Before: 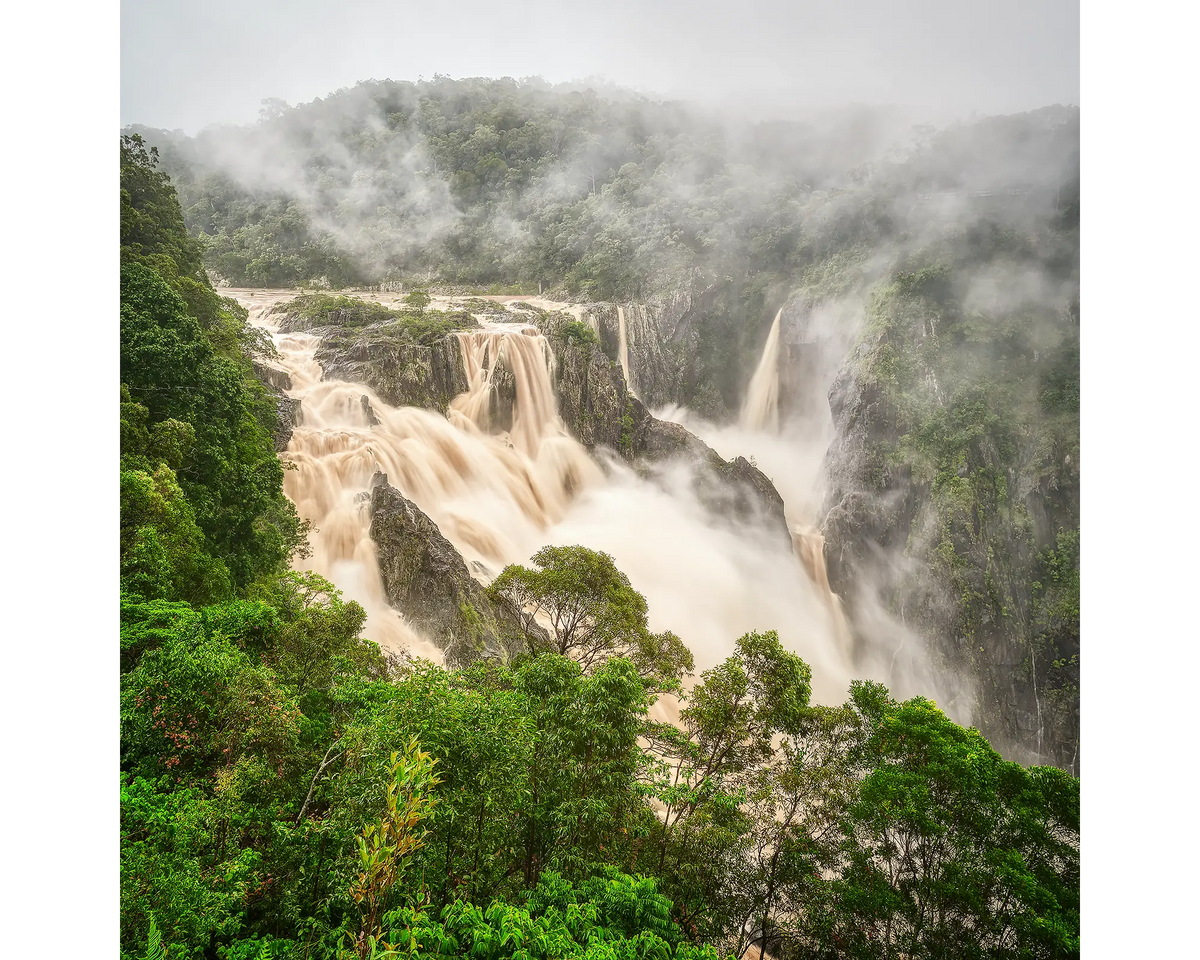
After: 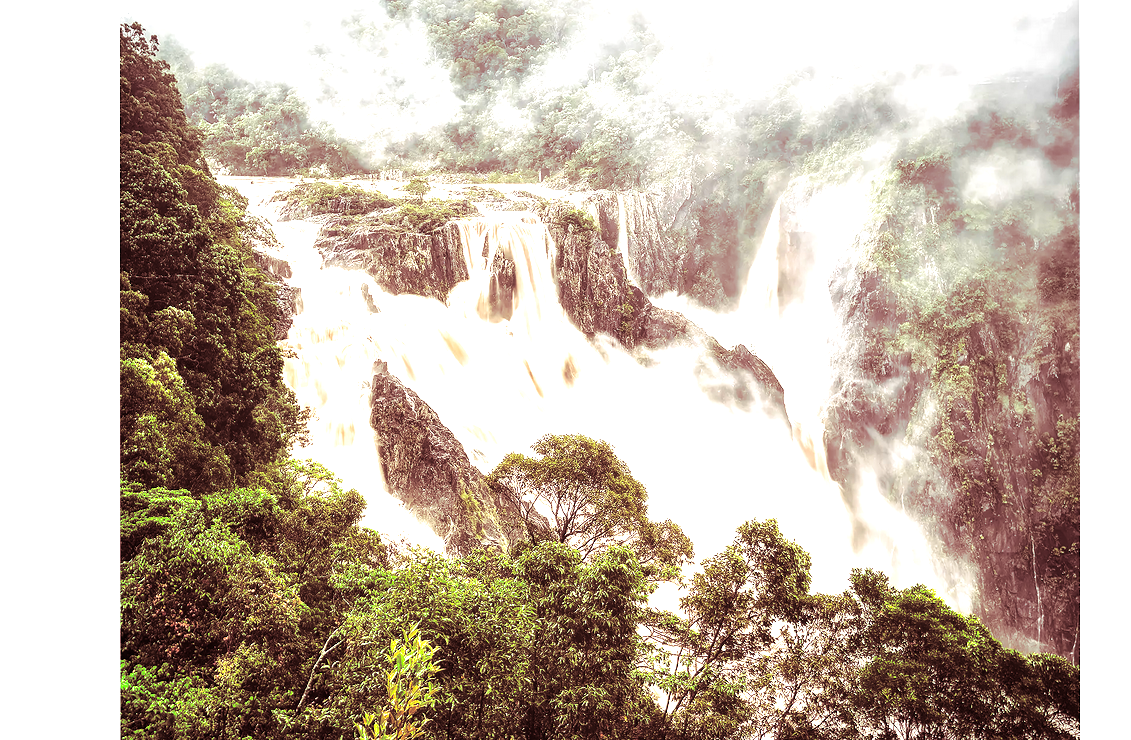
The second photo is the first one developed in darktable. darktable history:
exposure: exposure 0.648 EV, compensate highlight preservation false
split-toning: highlights › saturation 0, balance -61.83
tone equalizer: -8 EV -0.75 EV, -7 EV -0.7 EV, -6 EV -0.6 EV, -5 EV -0.4 EV, -3 EV 0.4 EV, -2 EV 0.6 EV, -1 EV 0.7 EV, +0 EV 0.75 EV, edges refinement/feathering 500, mask exposure compensation -1.57 EV, preserve details no
crop and rotate: angle 0.03°, top 11.643%, right 5.651%, bottom 11.189%
